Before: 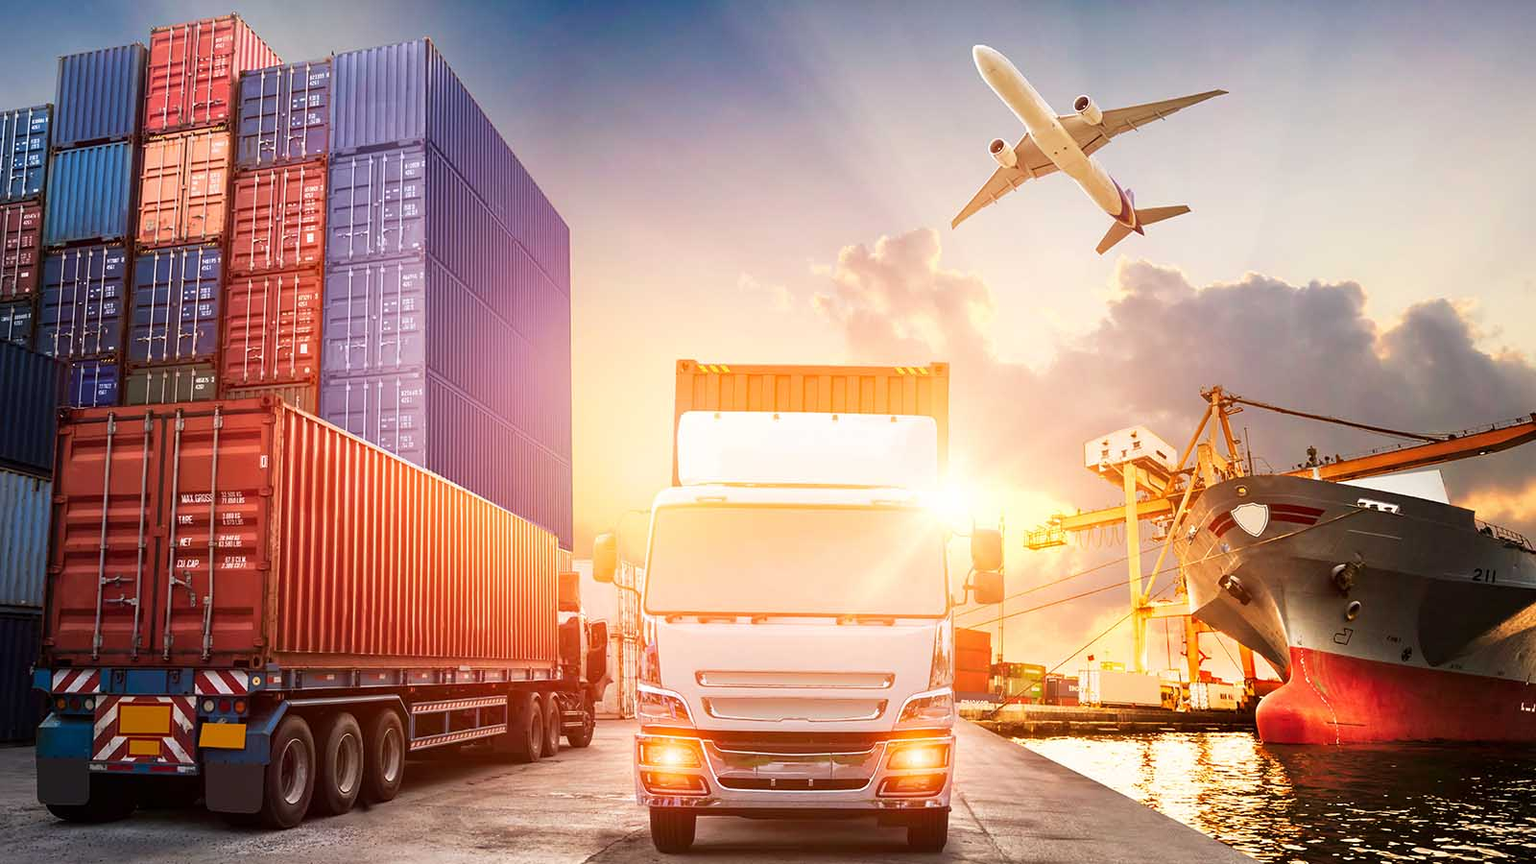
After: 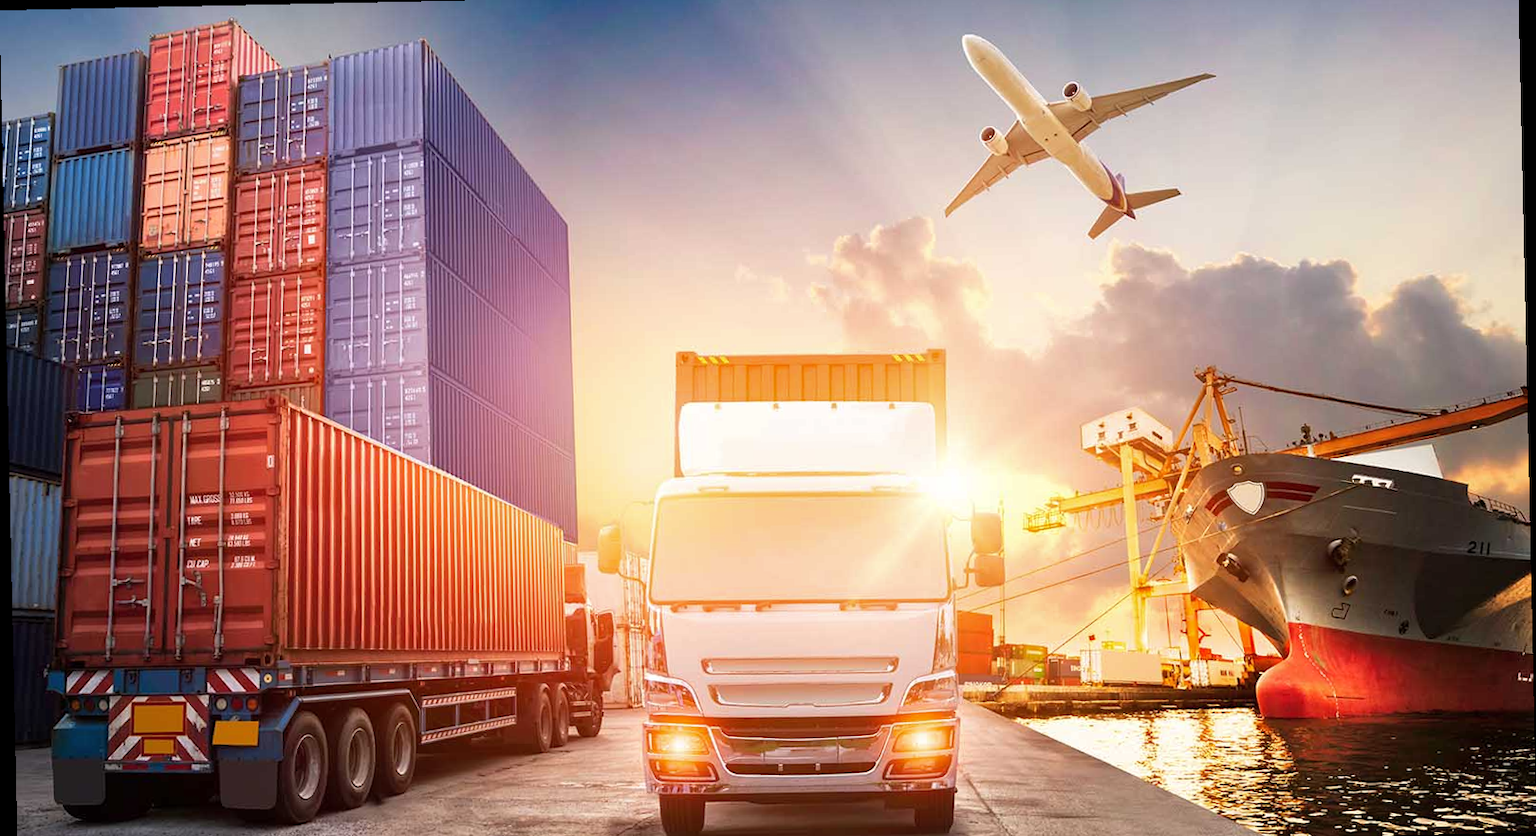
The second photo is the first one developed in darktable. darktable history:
rotate and perspective: rotation -1.24°, automatic cropping off
crop and rotate: top 2.479%, bottom 3.018%
shadows and highlights: shadows 25, highlights -25
